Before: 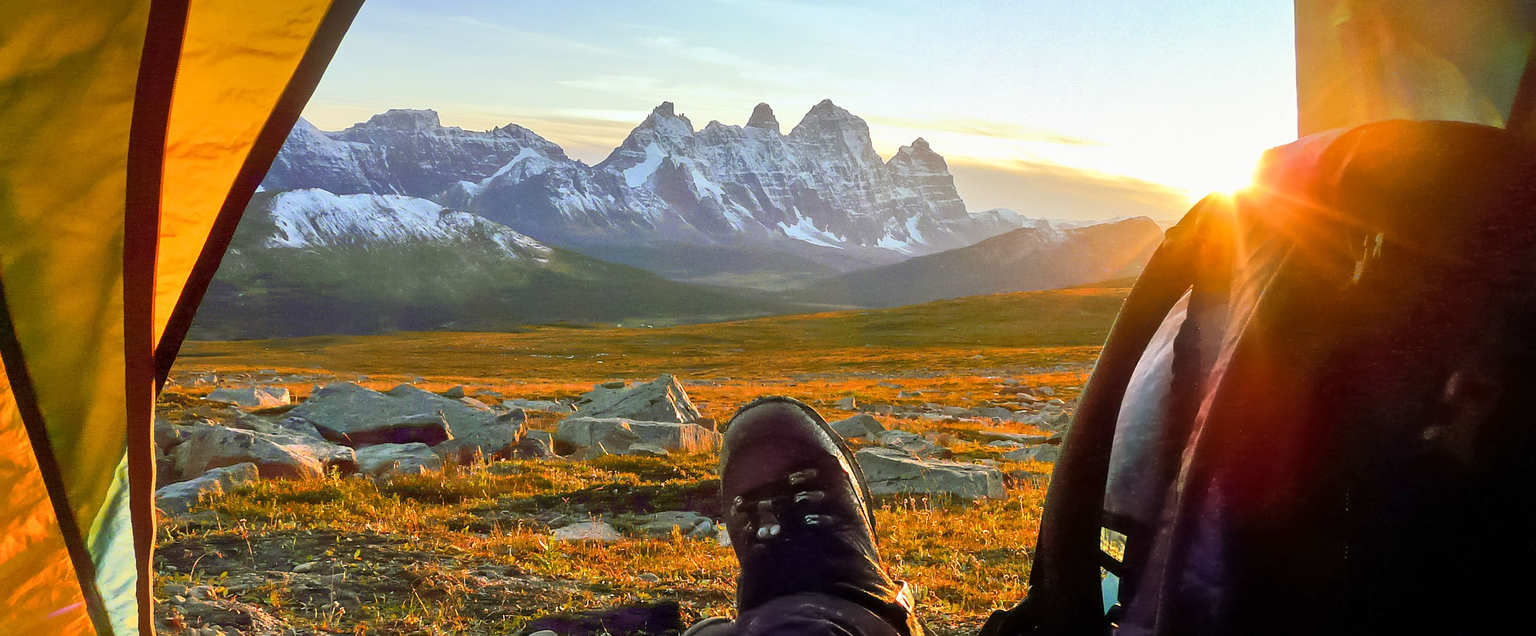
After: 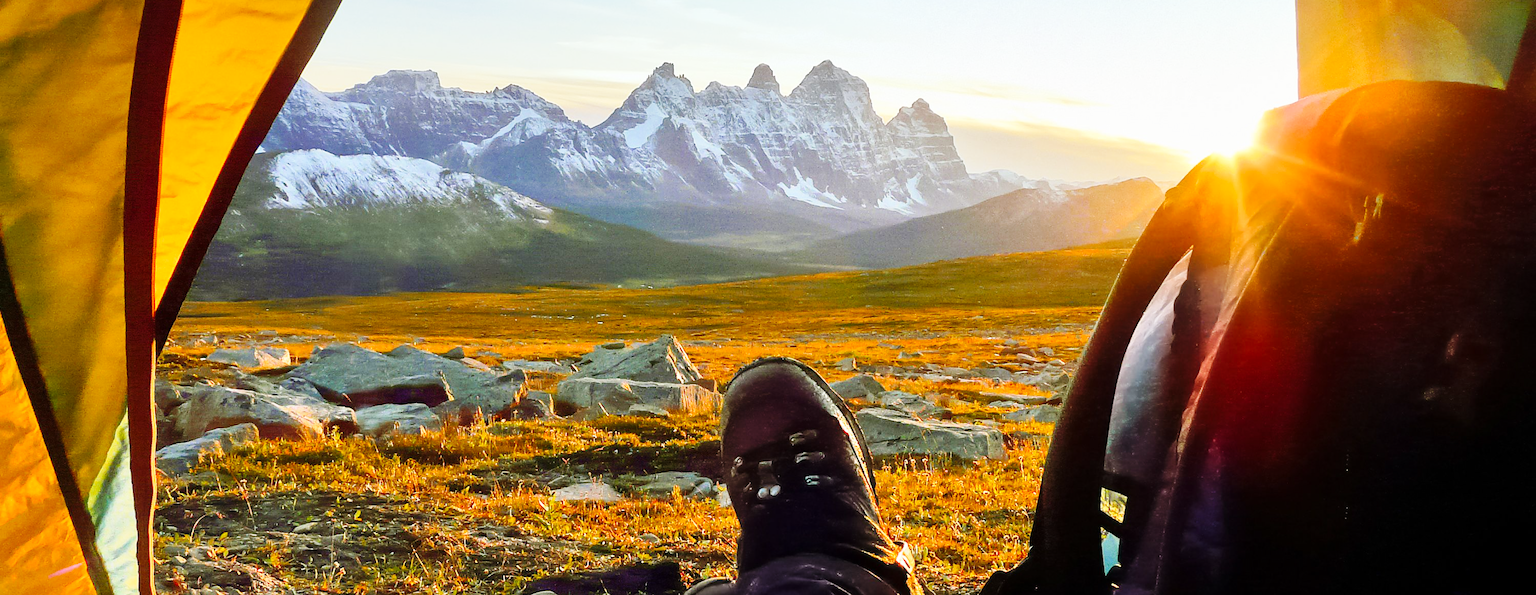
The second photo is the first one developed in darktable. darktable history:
crop and rotate: top 6.25%
base curve: curves: ch0 [(0, 0) (0.032, 0.025) (0.121, 0.166) (0.206, 0.329) (0.605, 0.79) (1, 1)], preserve colors none
